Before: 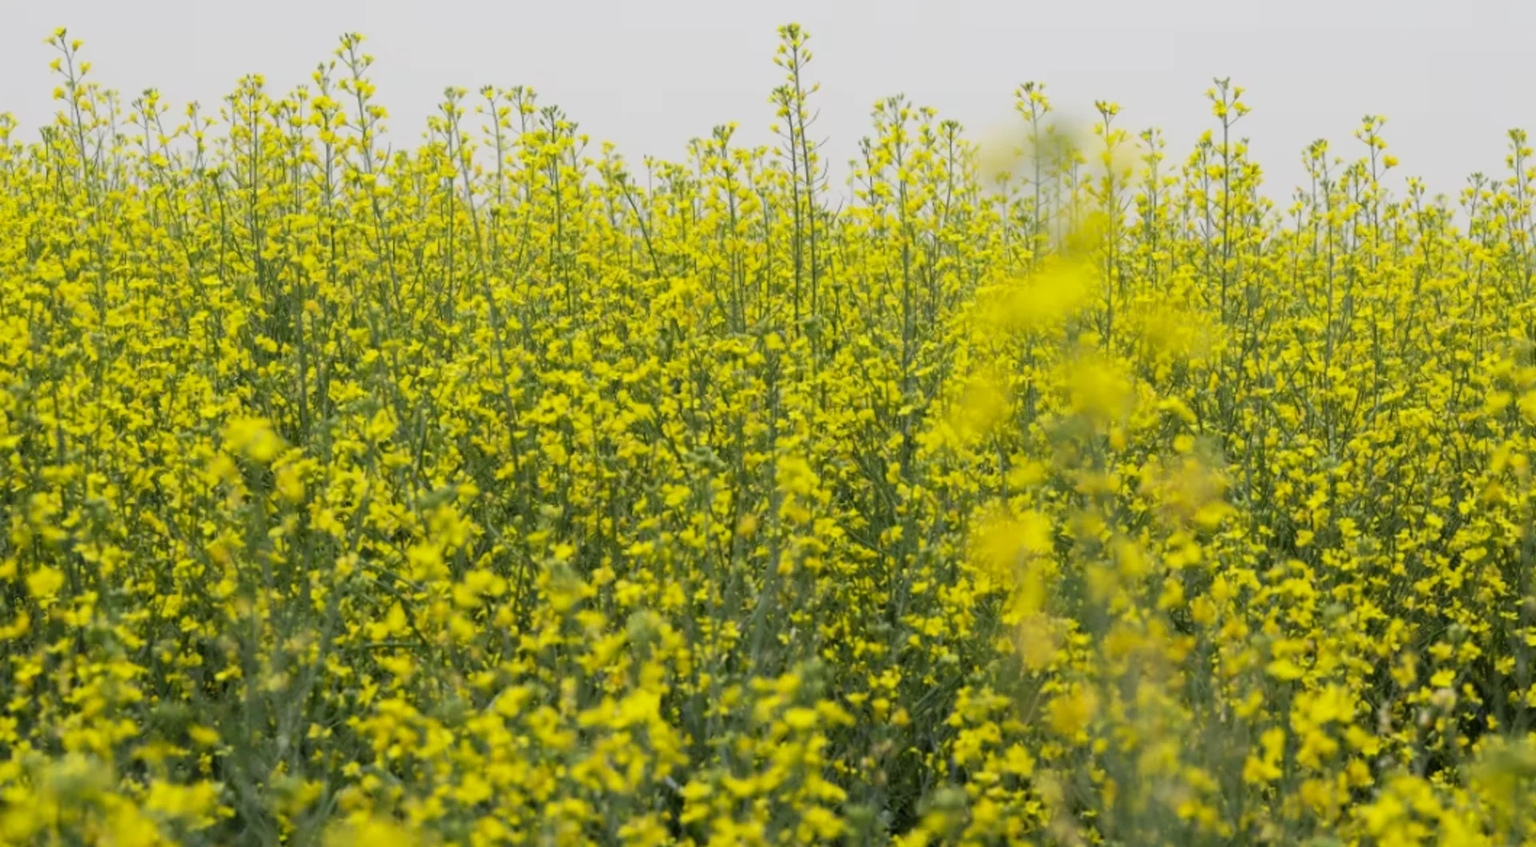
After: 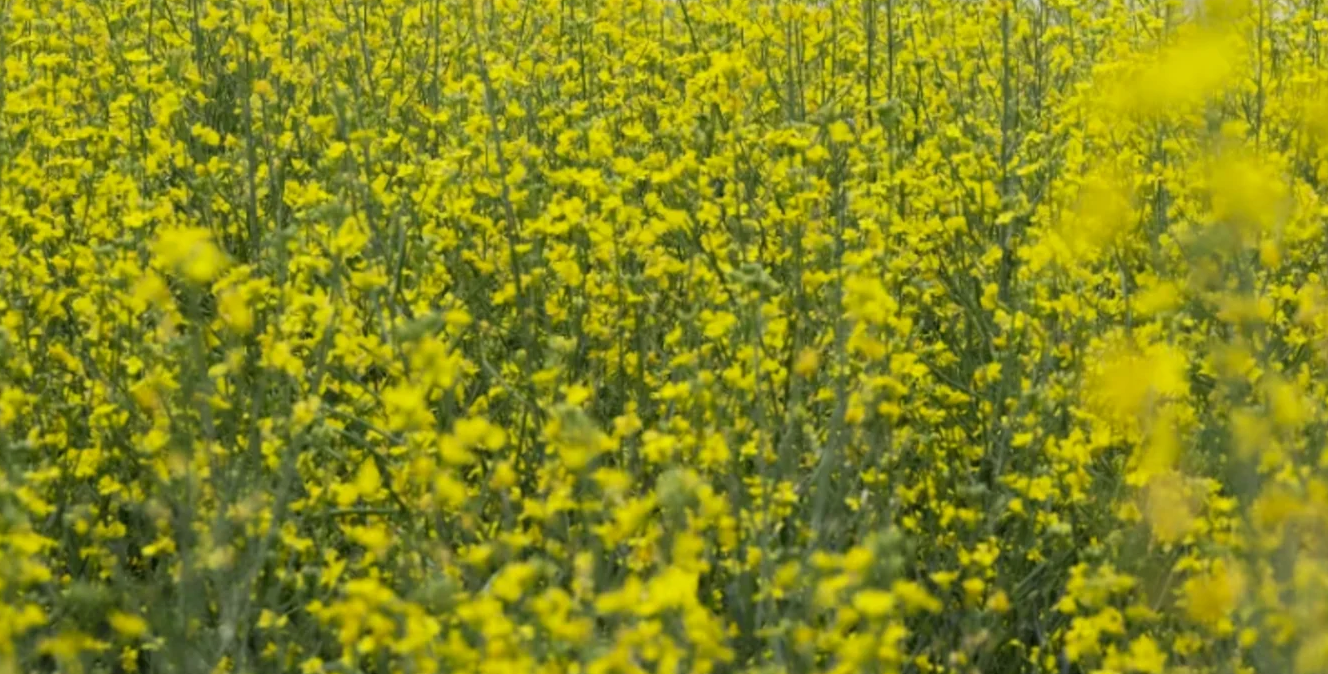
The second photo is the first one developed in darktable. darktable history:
crop: left 6.646%, top 27.874%, right 24.187%, bottom 8.404%
